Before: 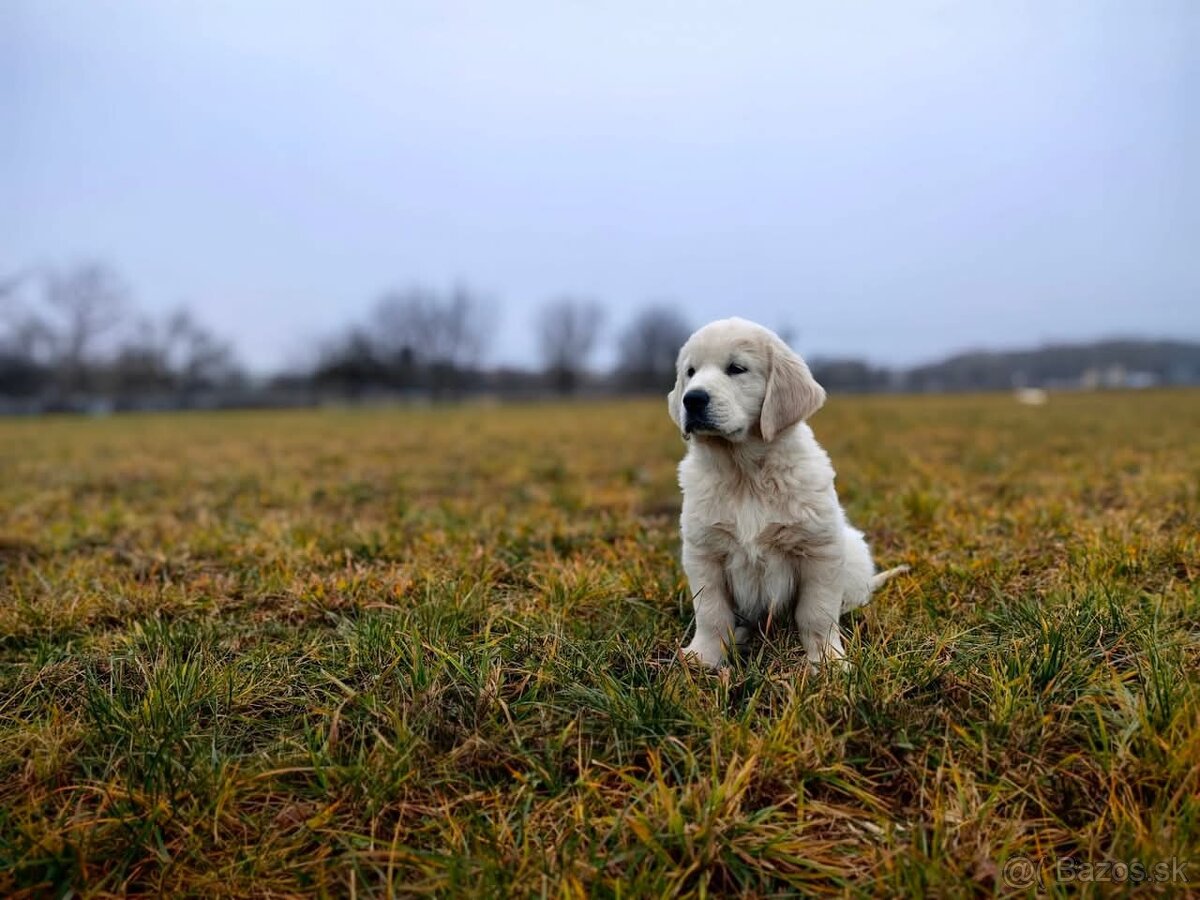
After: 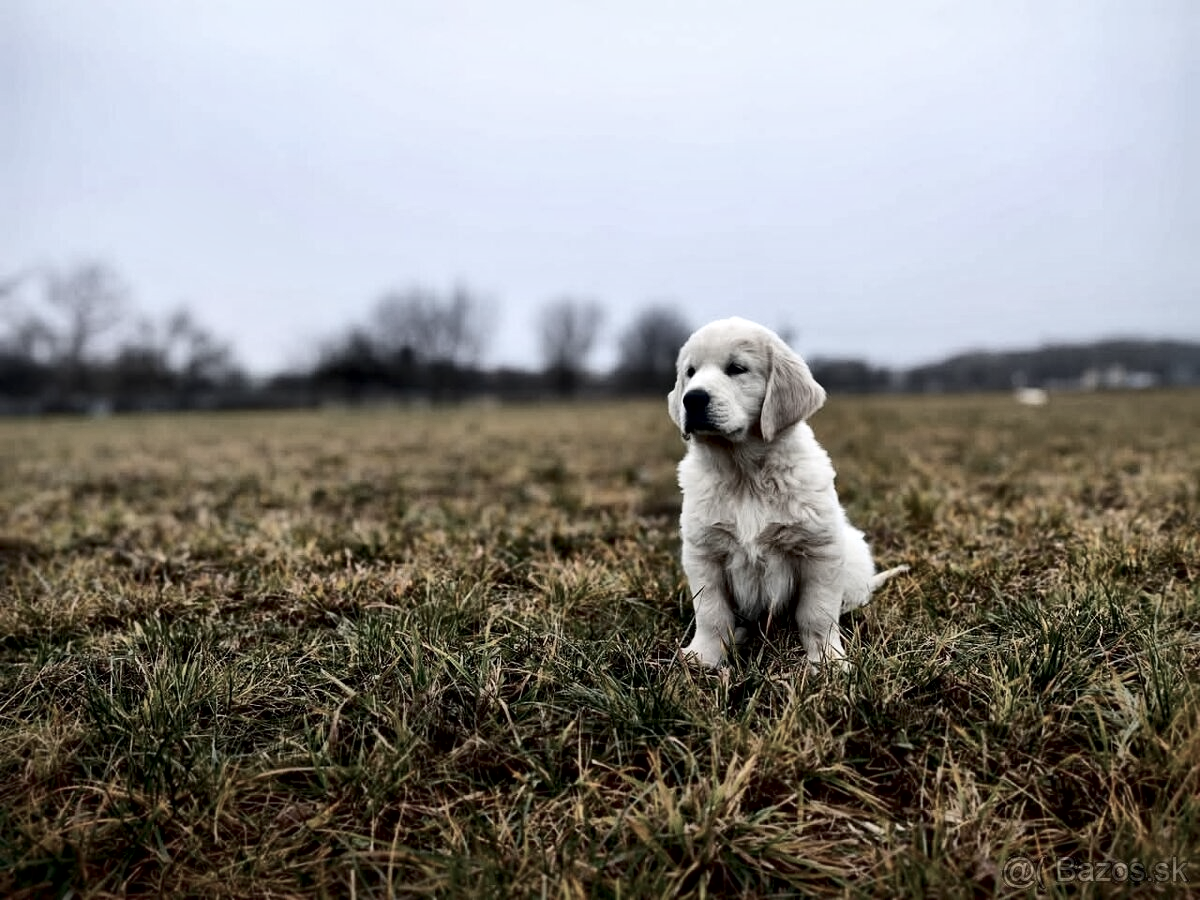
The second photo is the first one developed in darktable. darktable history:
color correction: highlights b* 0.063, saturation 0.507
local contrast: mode bilateral grid, contrast 25, coarseness 60, detail 151%, midtone range 0.2
contrast brightness saturation: contrast 0.218
